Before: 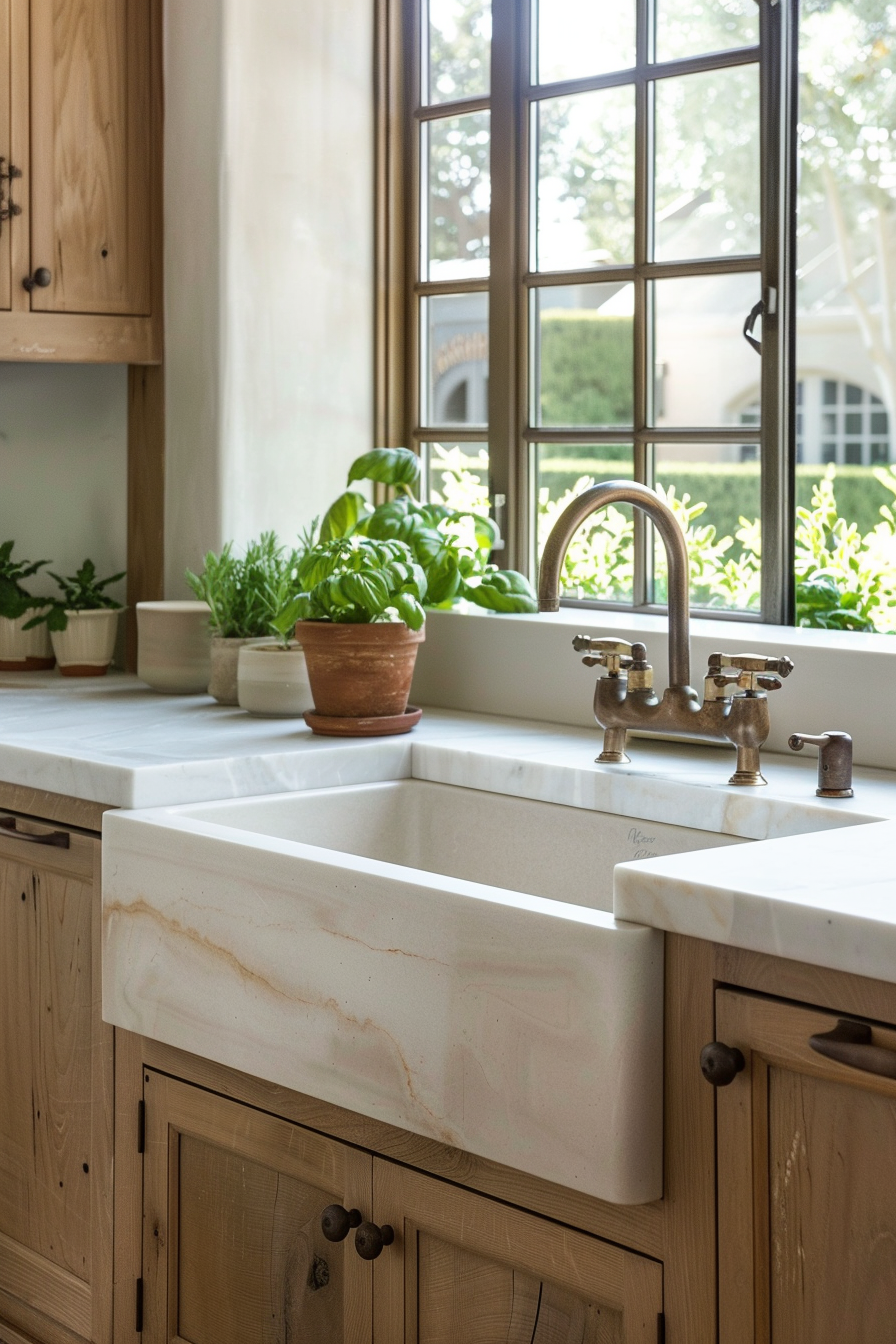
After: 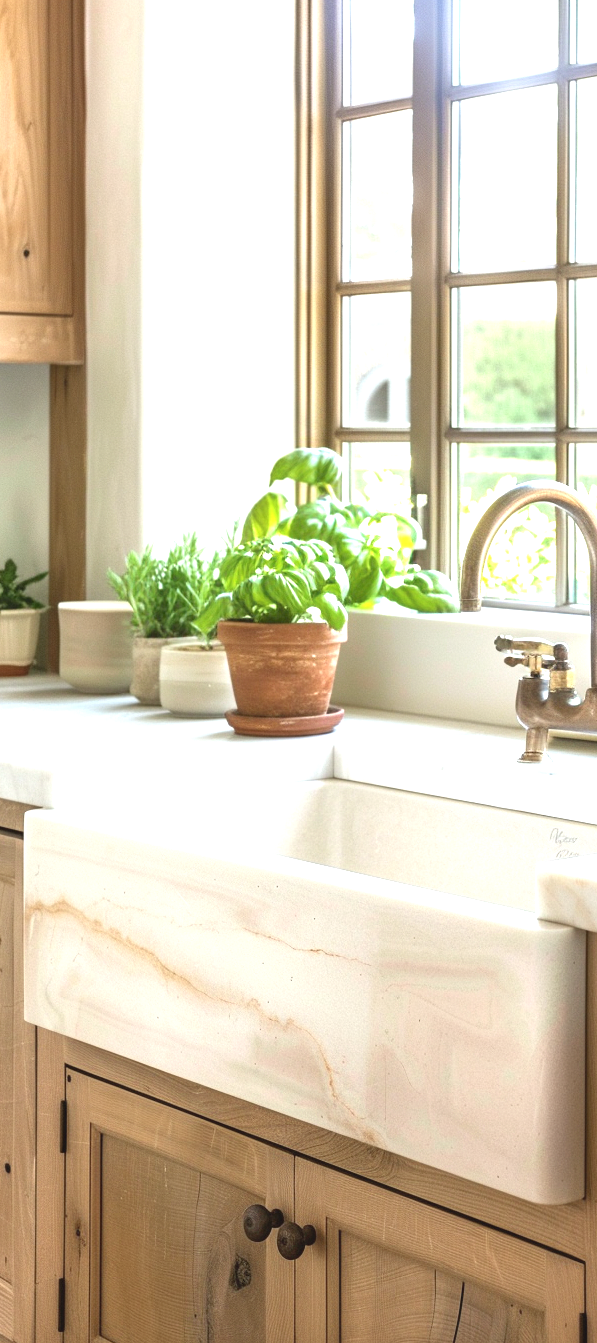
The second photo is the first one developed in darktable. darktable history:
crop and rotate: left 8.786%, right 24.548%
shadows and highlights: radius 110.86, shadows 51.09, white point adjustment 9.16, highlights -4.17, highlights color adjustment 32.2%, soften with gaussian
contrast brightness saturation: contrast -0.11
exposure: exposure 1.25 EV, compensate exposure bias true, compensate highlight preservation false
